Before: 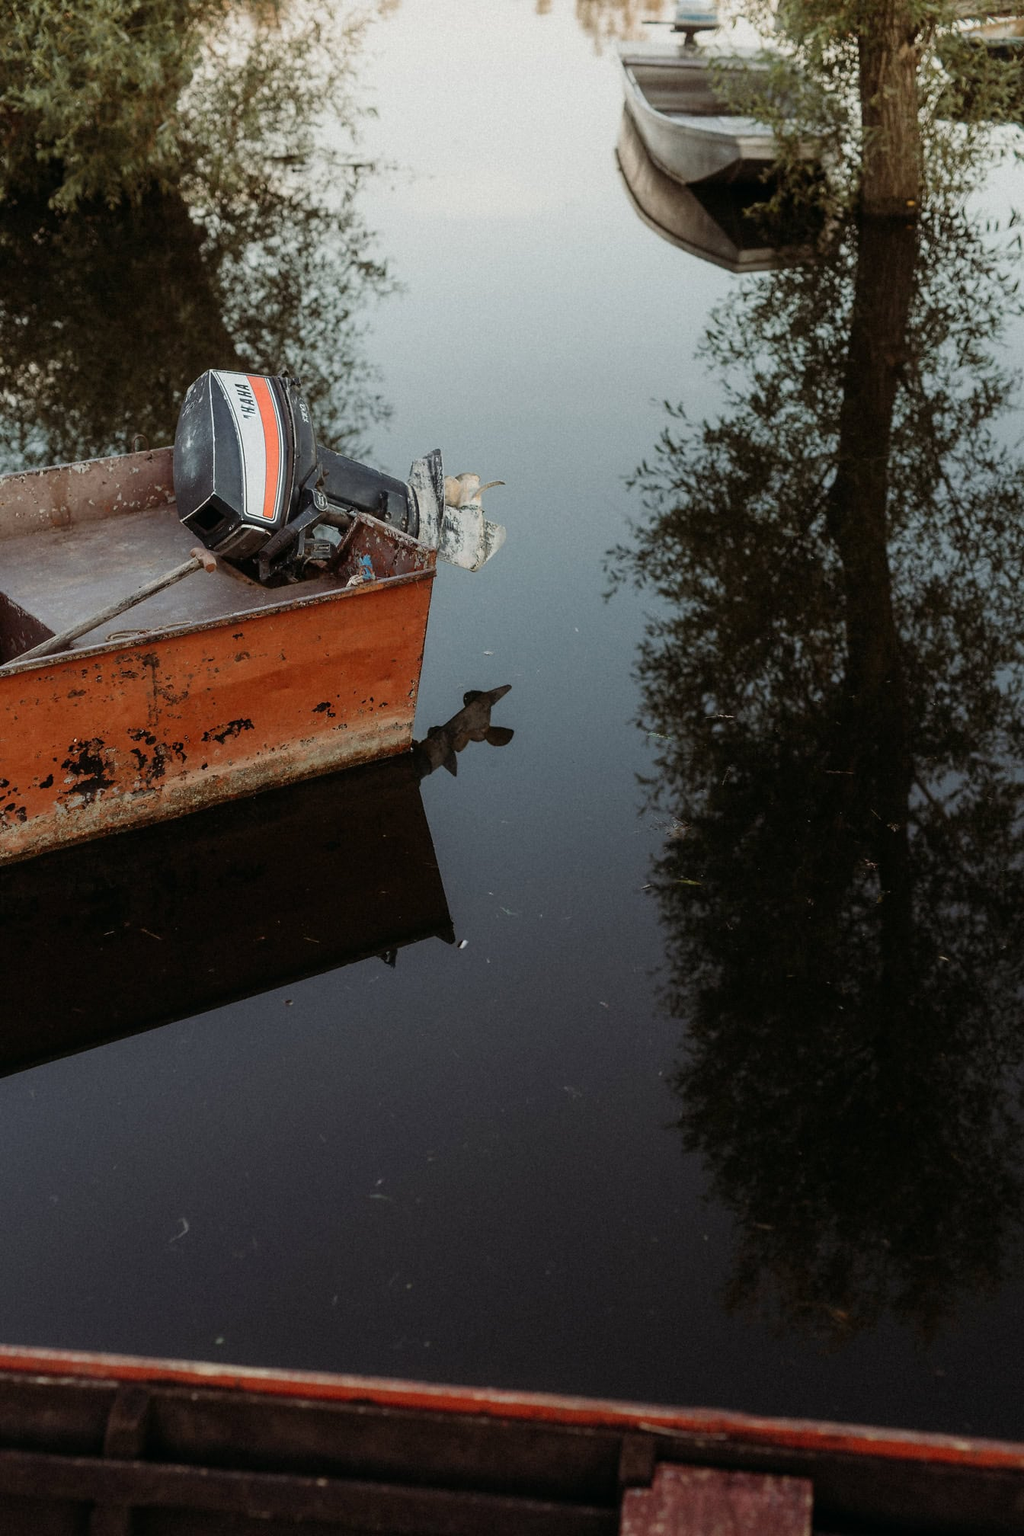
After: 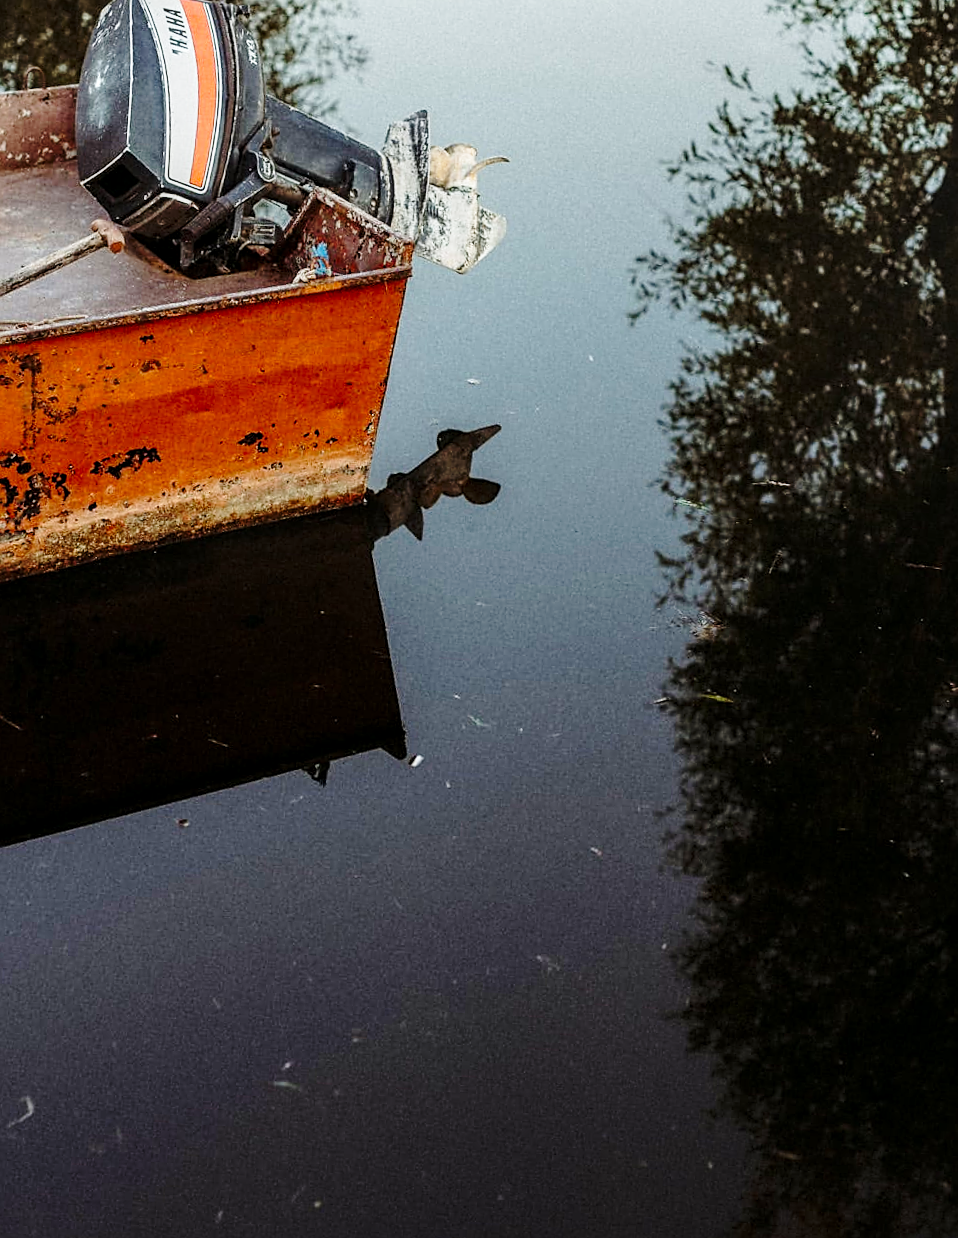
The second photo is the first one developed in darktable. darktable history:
color balance rgb: perceptual saturation grading › global saturation 19.781%, global vibrance 9.63%
local contrast: on, module defaults
sharpen: on, module defaults
crop and rotate: angle -3.59°, left 9.847%, top 21.119%, right 12.307%, bottom 11.816%
base curve: curves: ch0 [(0, 0) (0.028, 0.03) (0.121, 0.232) (0.46, 0.748) (0.859, 0.968) (1, 1)], preserve colors none
